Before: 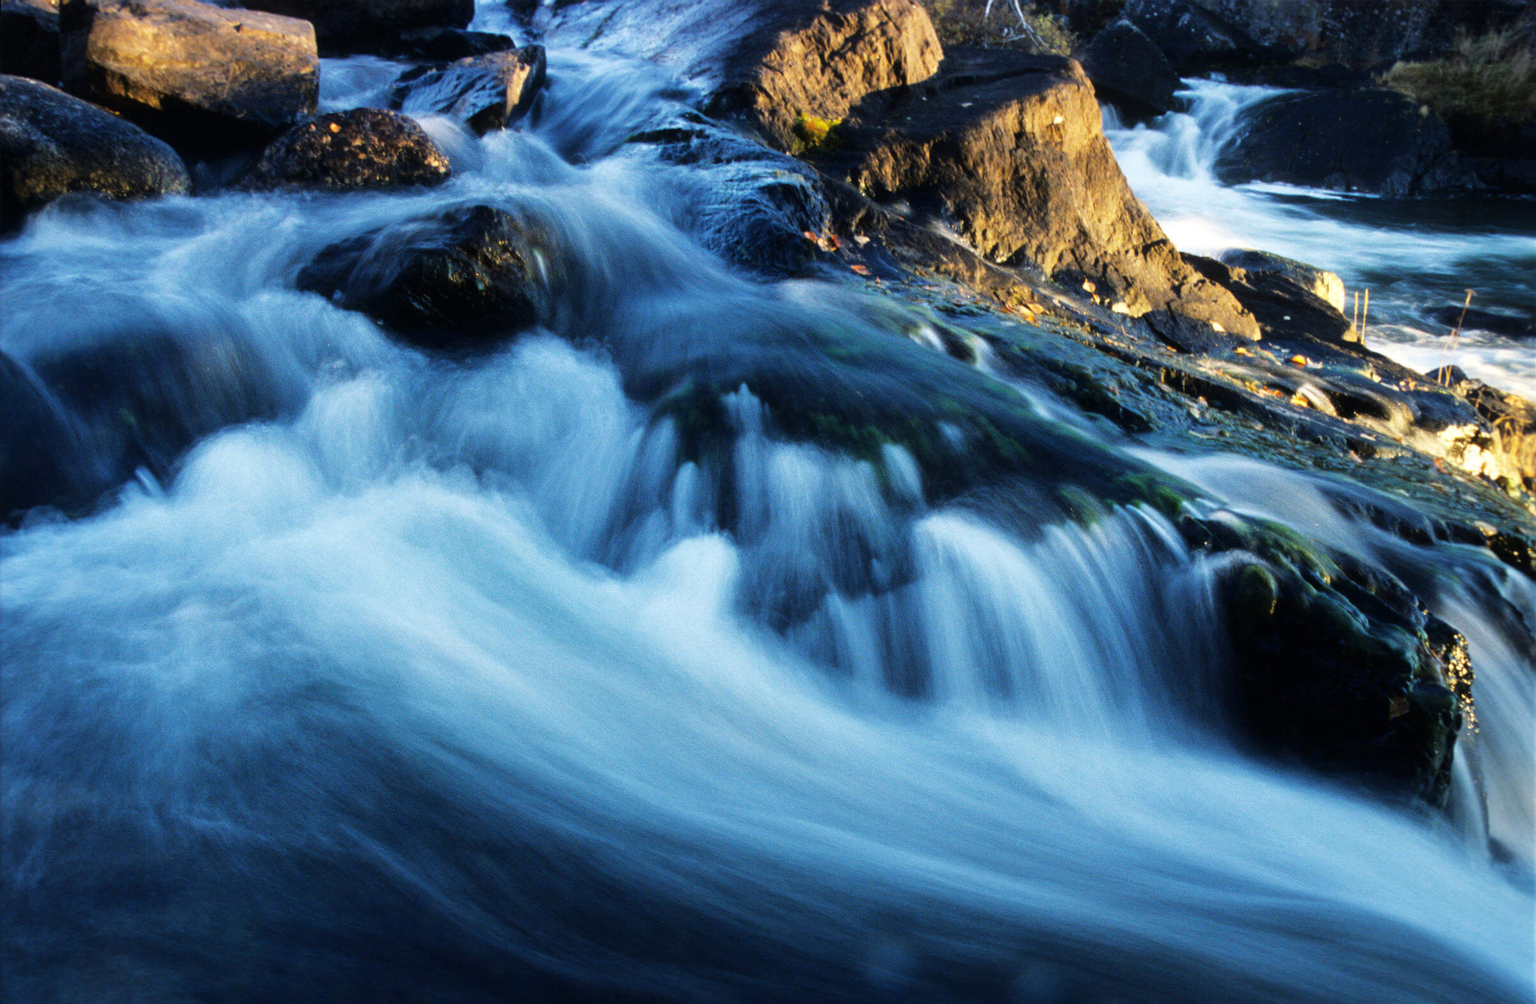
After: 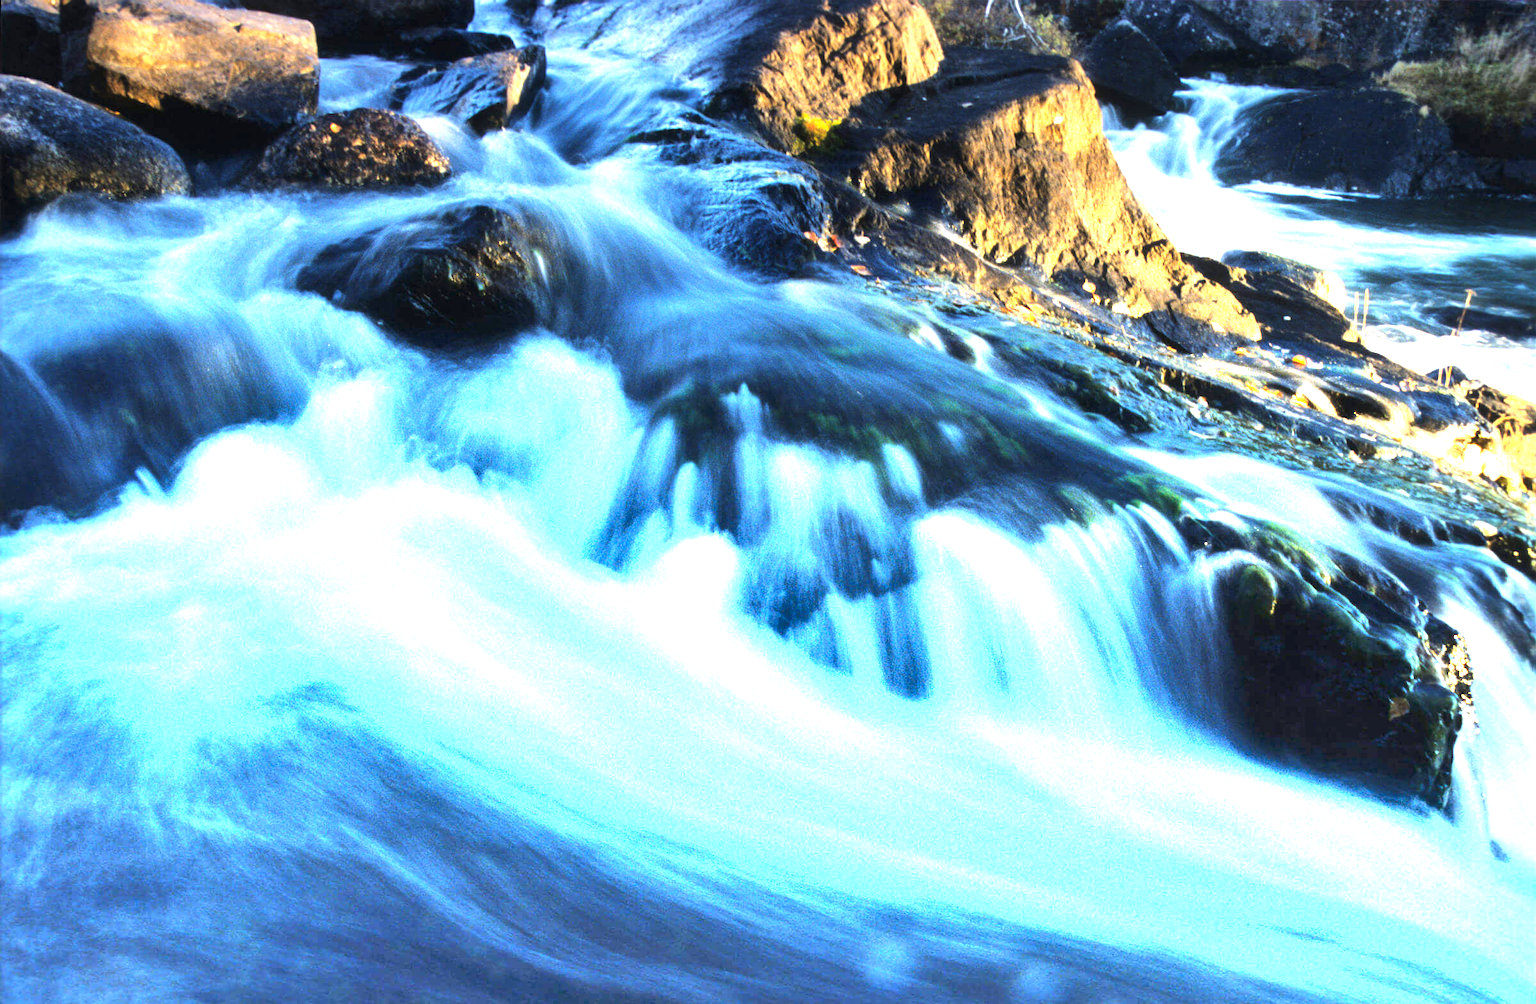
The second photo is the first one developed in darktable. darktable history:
white balance: emerald 1
graduated density: density -3.9 EV
exposure: black level correction -0.001, exposure 0.9 EV, compensate exposure bias true, compensate highlight preservation false
shadows and highlights: shadows 52.34, highlights -28.23, soften with gaussian
